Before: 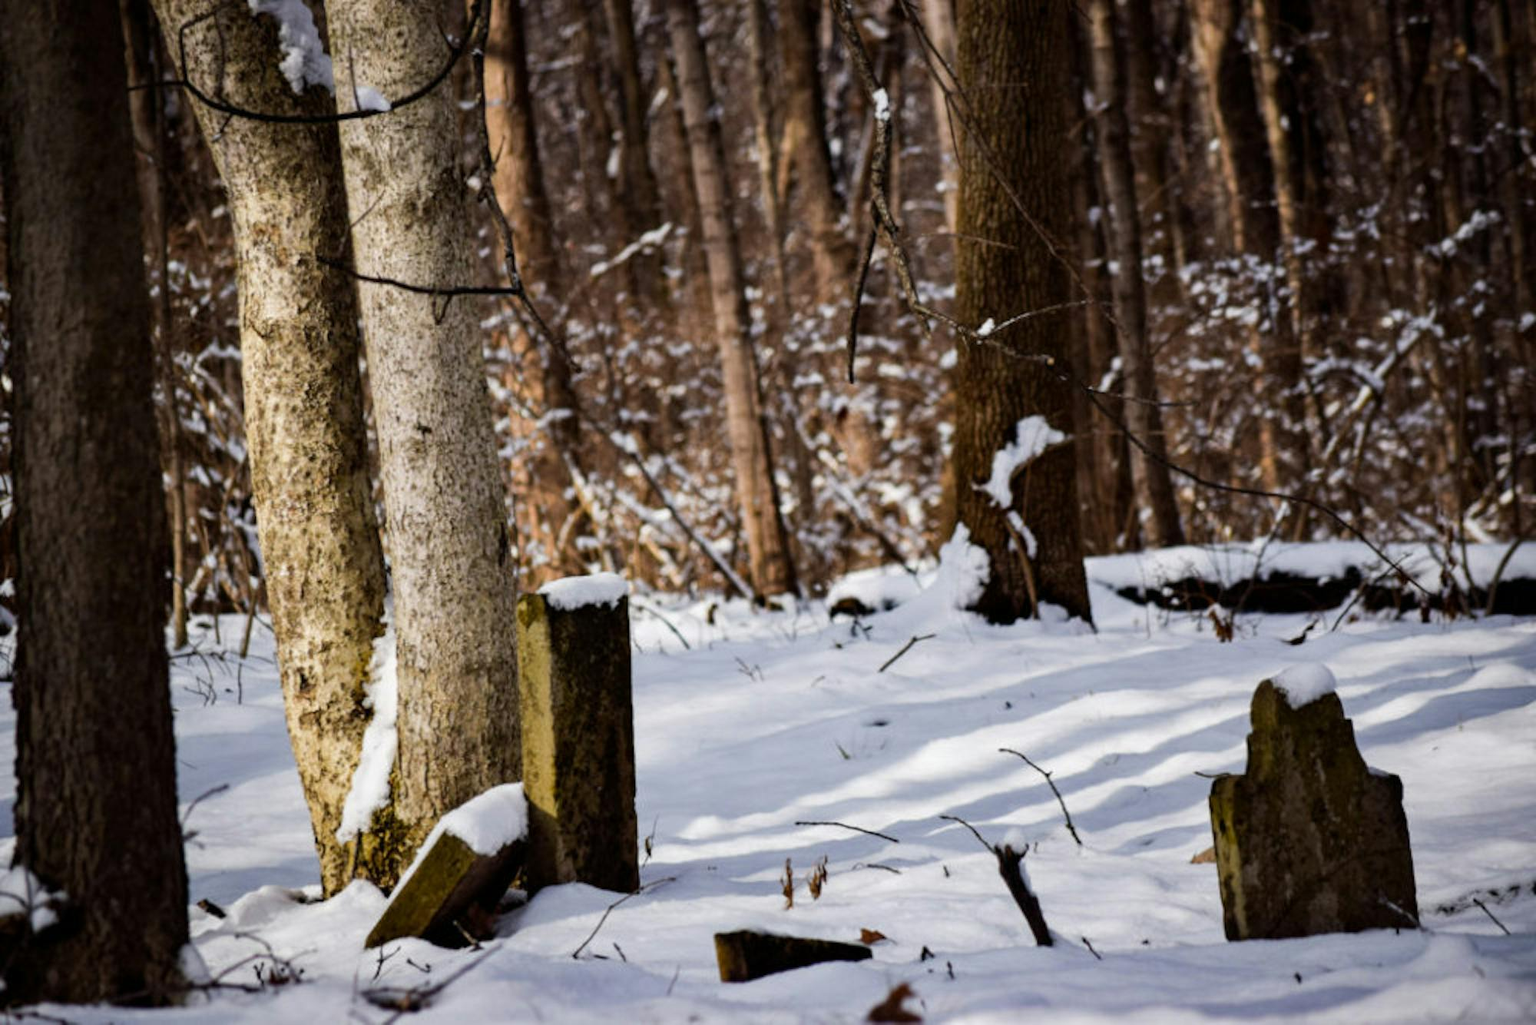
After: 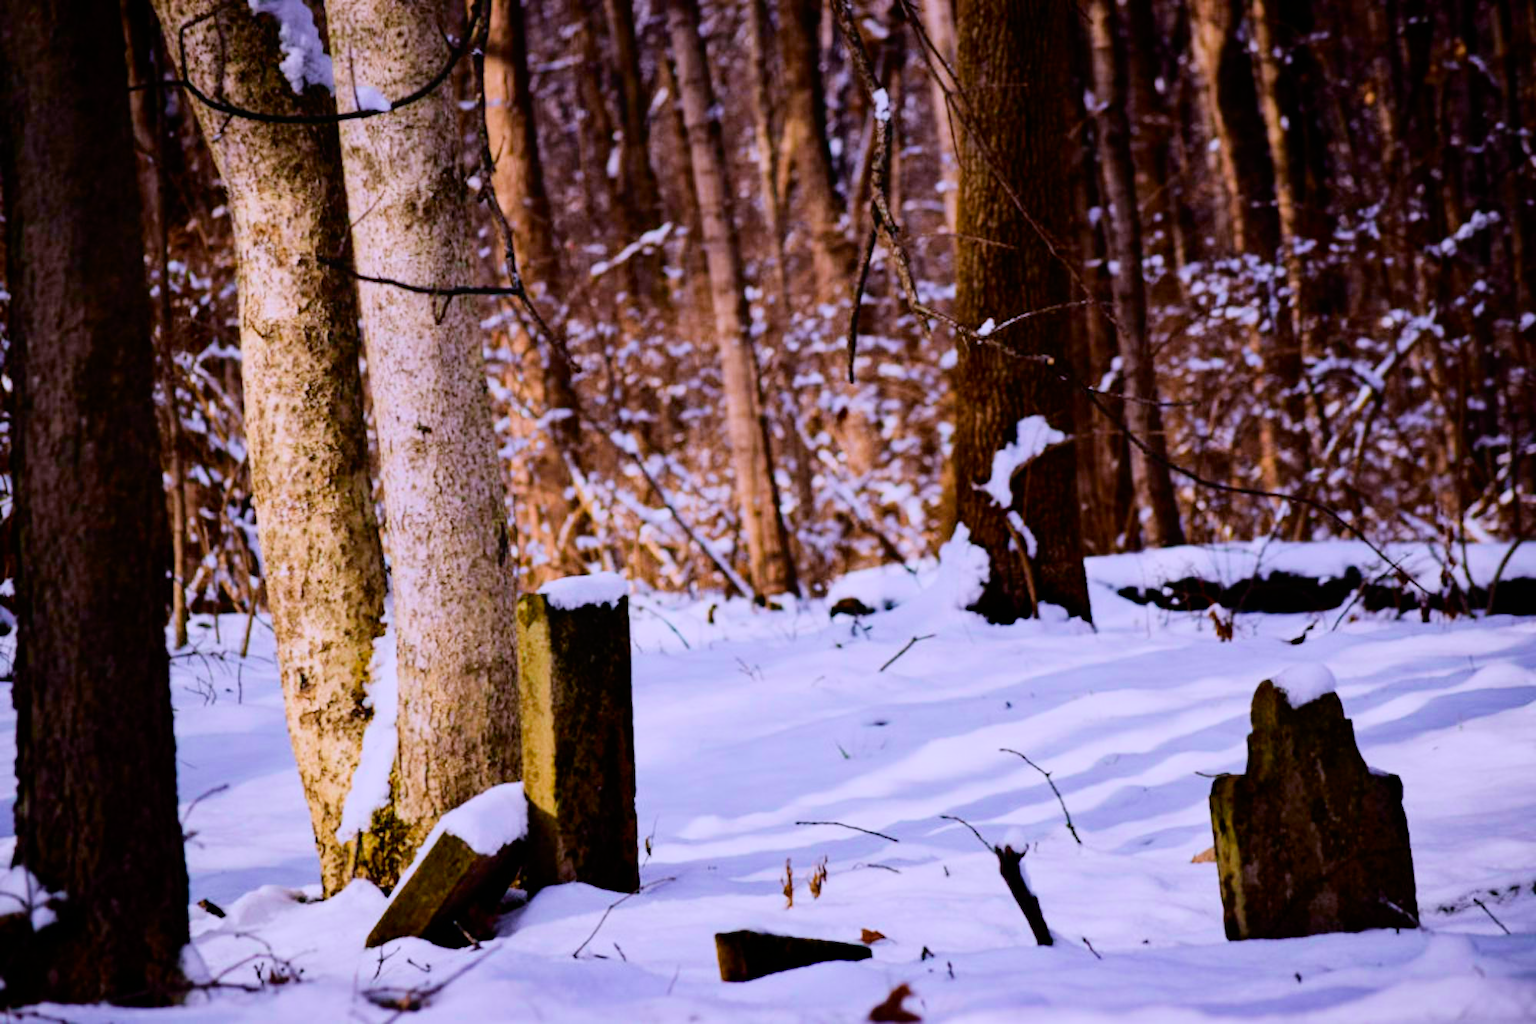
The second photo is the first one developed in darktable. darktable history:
color calibration: gray › normalize channels true, illuminant custom, x 0.367, y 0.392, temperature 4433.7 K, gamut compression 0.004
exposure: exposure 0.085 EV, compensate exposure bias true, compensate highlight preservation false
filmic rgb: black relative exposure -7.65 EV, white relative exposure 4.56 EV, hardness 3.61
contrast equalizer: y [[0.609, 0.611, 0.615, 0.613, 0.607, 0.603], [0.504, 0.498, 0.496, 0.499, 0.506, 0.516], [0 ×6], [0 ×6], [0 ×6]], mix -0.295
tone curve: curves: ch0 [(0, 0) (0.091, 0.075) (0.409, 0.457) (0.733, 0.82) (0.844, 0.908) (0.909, 0.942) (1, 0.973)]; ch1 [(0, 0) (0.437, 0.404) (0.5, 0.5) (0.529, 0.556) (0.58, 0.606) (0.616, 0.654) (1, 1)]; ch2 [(0, 0) (0.442, 0.415) (0.5, 0.5) (0.535, 0.557) (0.585, 0.62) (1, 1)], color space Lab, independent channels, preserve colors none
tone equalizer: on, module defaults
color balance rgb: linear chroma grading › shadows 31.784%, linear chroma grading › global chroma -2.167%, linear chroma grading › mid-tones 3.646%, perceptual saturation grading › global saturation 7.861%, perceptual saturation grading › shadows 3.857%, global vibrance 20%
